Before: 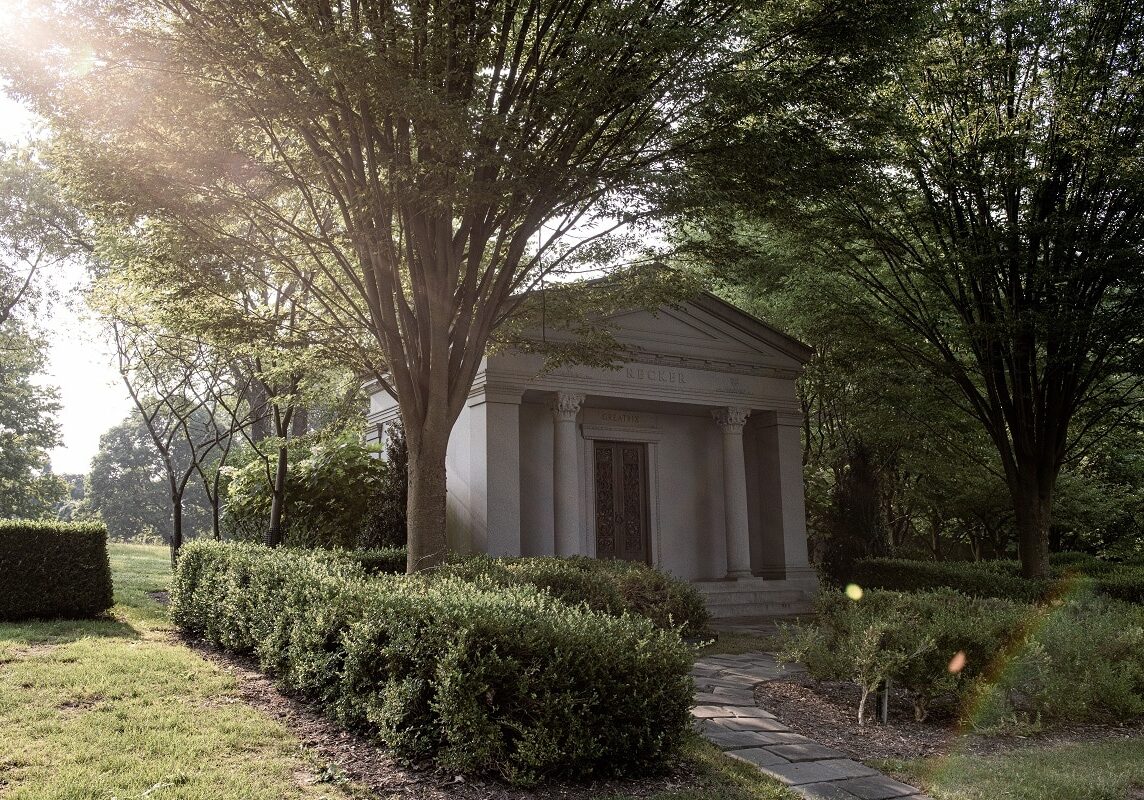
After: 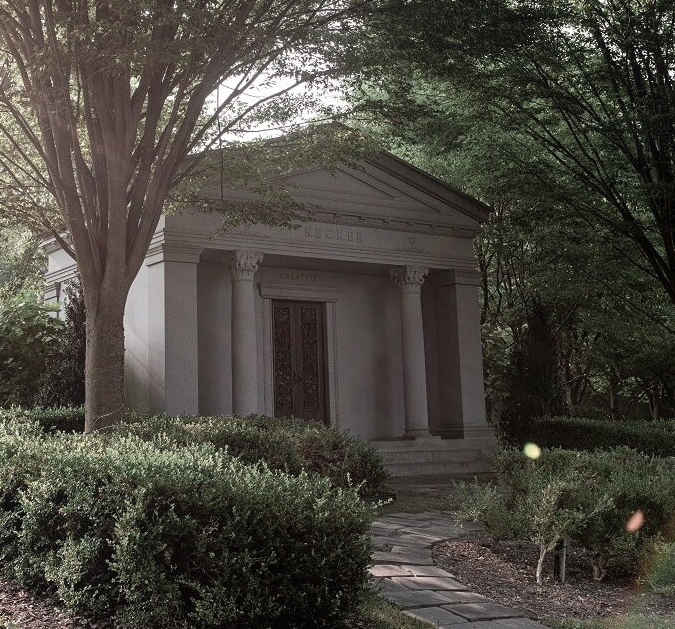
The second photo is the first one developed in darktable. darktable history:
bloom: on, module defaults
color contrast: blue-yellow contrast 0.62
crop and rotate: left 28.256%, top 17.734%, right 12.656%, bottom 3.573%
